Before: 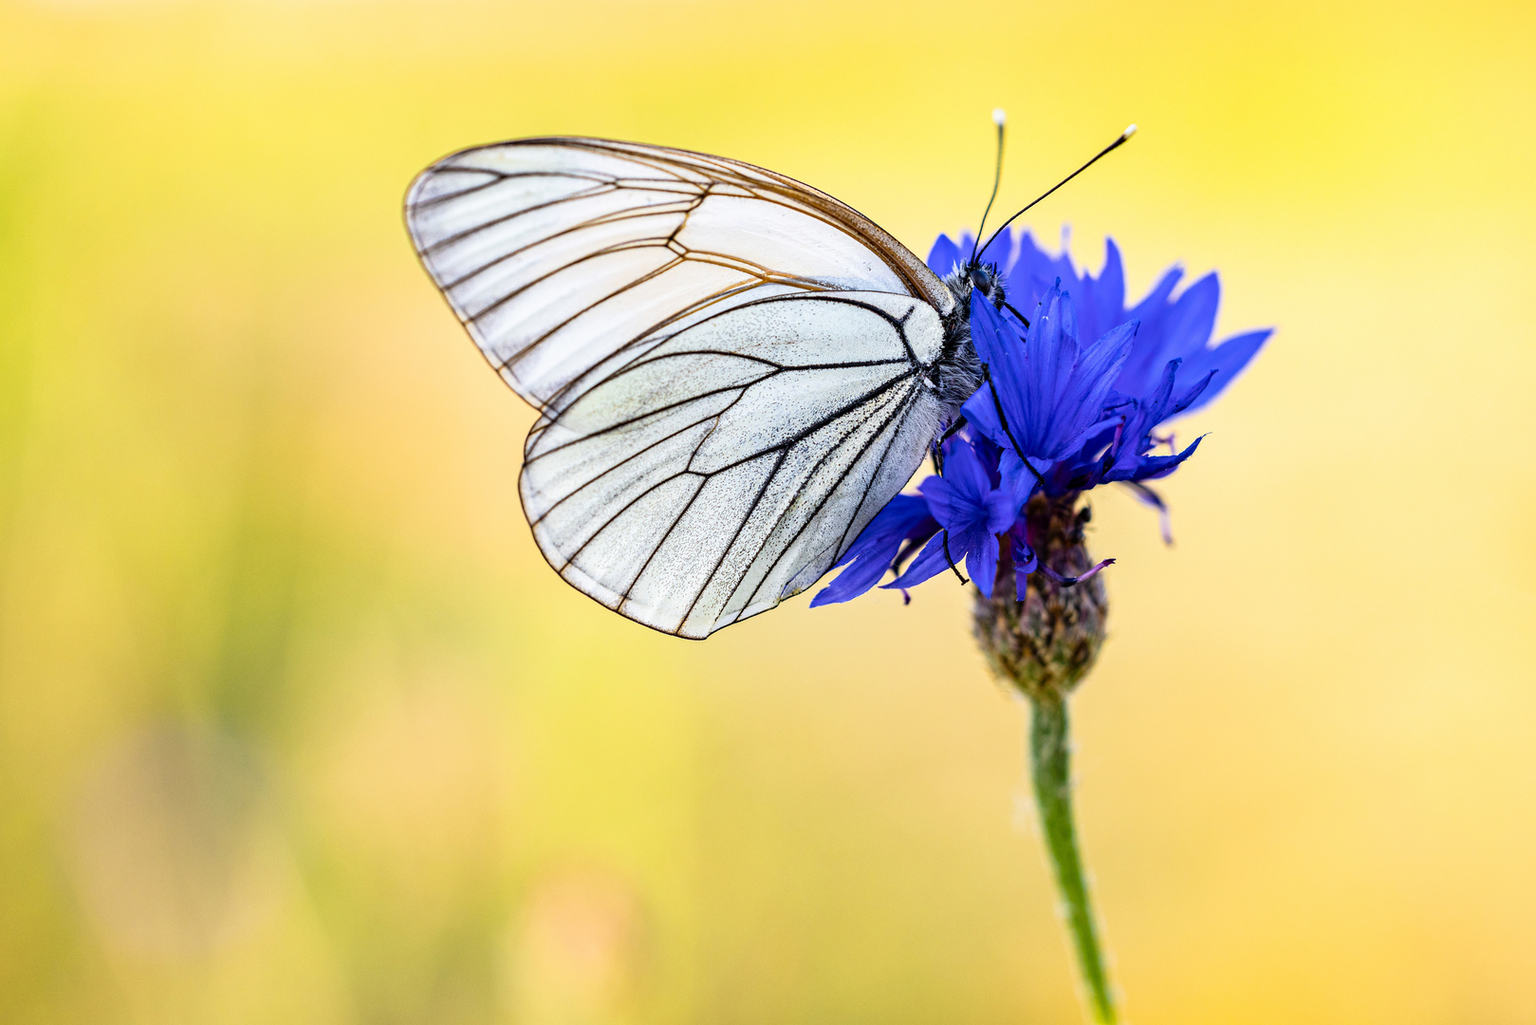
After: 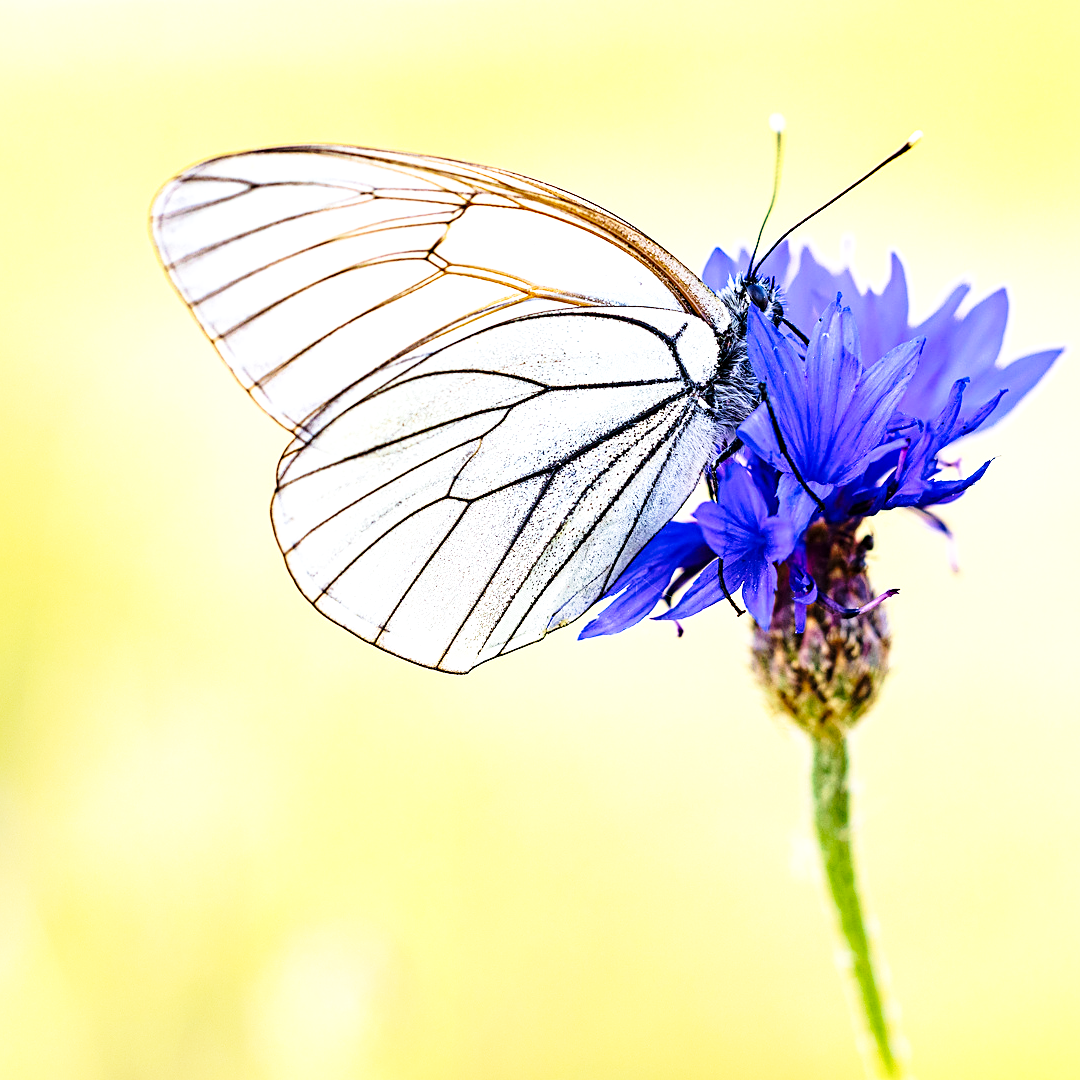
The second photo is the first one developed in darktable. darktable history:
sharpen: on, module defaults
exposure: exposure 0.527 EV, compensate highlight preservation false
crop: left 17.069%, right 16.178%
base curve: curves: ch0 [(0, 0) (0.028, 0.03) (0.121, 0.232) (0.46, 0.748) (0.859, 0.968) (1, 1)], preserve colors none
velvia: strength 37.25%
